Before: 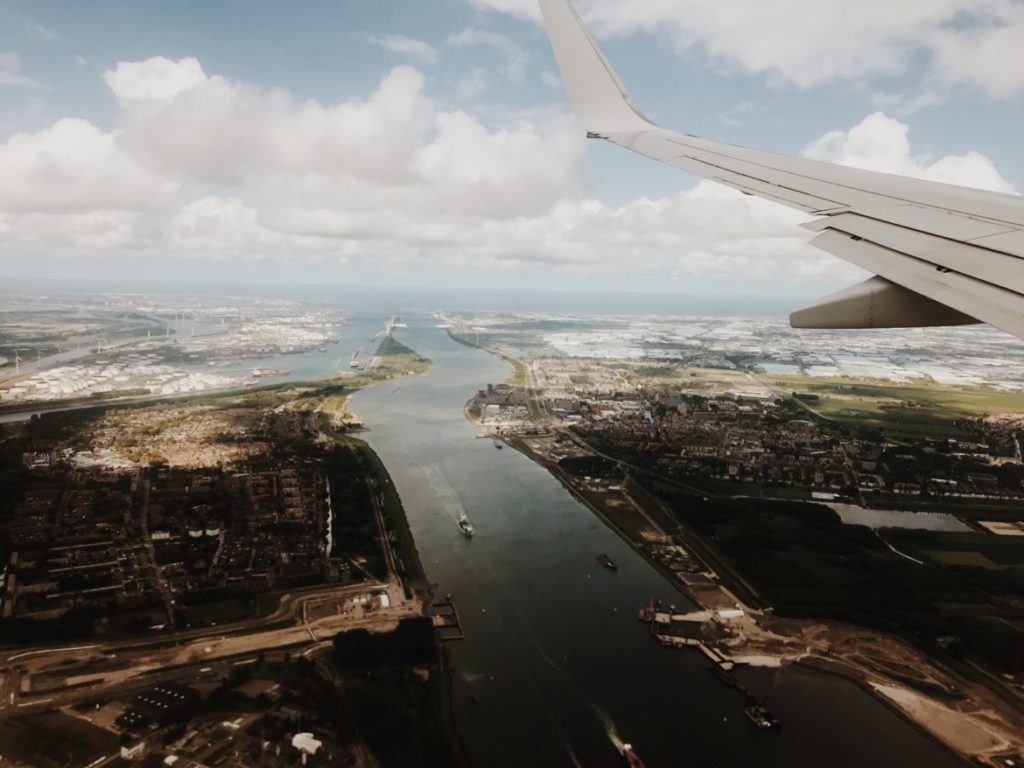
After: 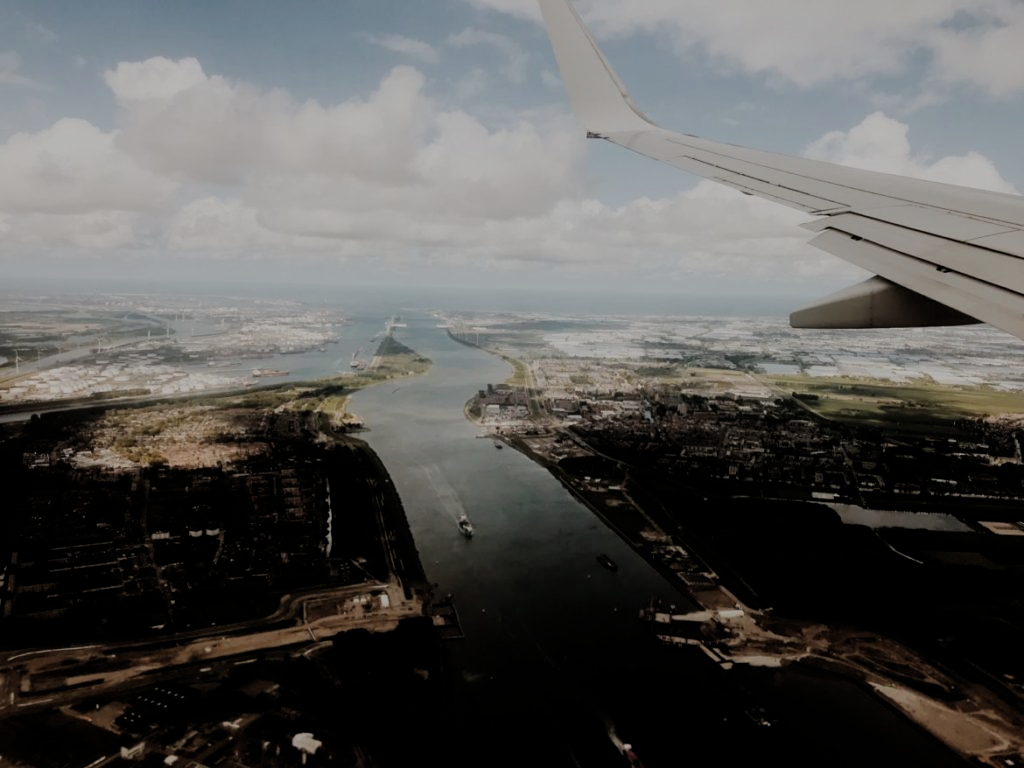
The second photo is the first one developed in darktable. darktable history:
filmic rgb: middle gray luminance 29.23%, black relative exposure -10.4 EV, white relative exposure 5.49 EV, target black luminance 0%, hardness 3.94, latitude 1.96%, contrast 1.121, highlights saturation mix 6.23%, shadows ↔ highlights balance 15.52%, add noise in highlights 0.001, color science v3 (2019), use custom middle-gray values true, contrast in highlights soft
